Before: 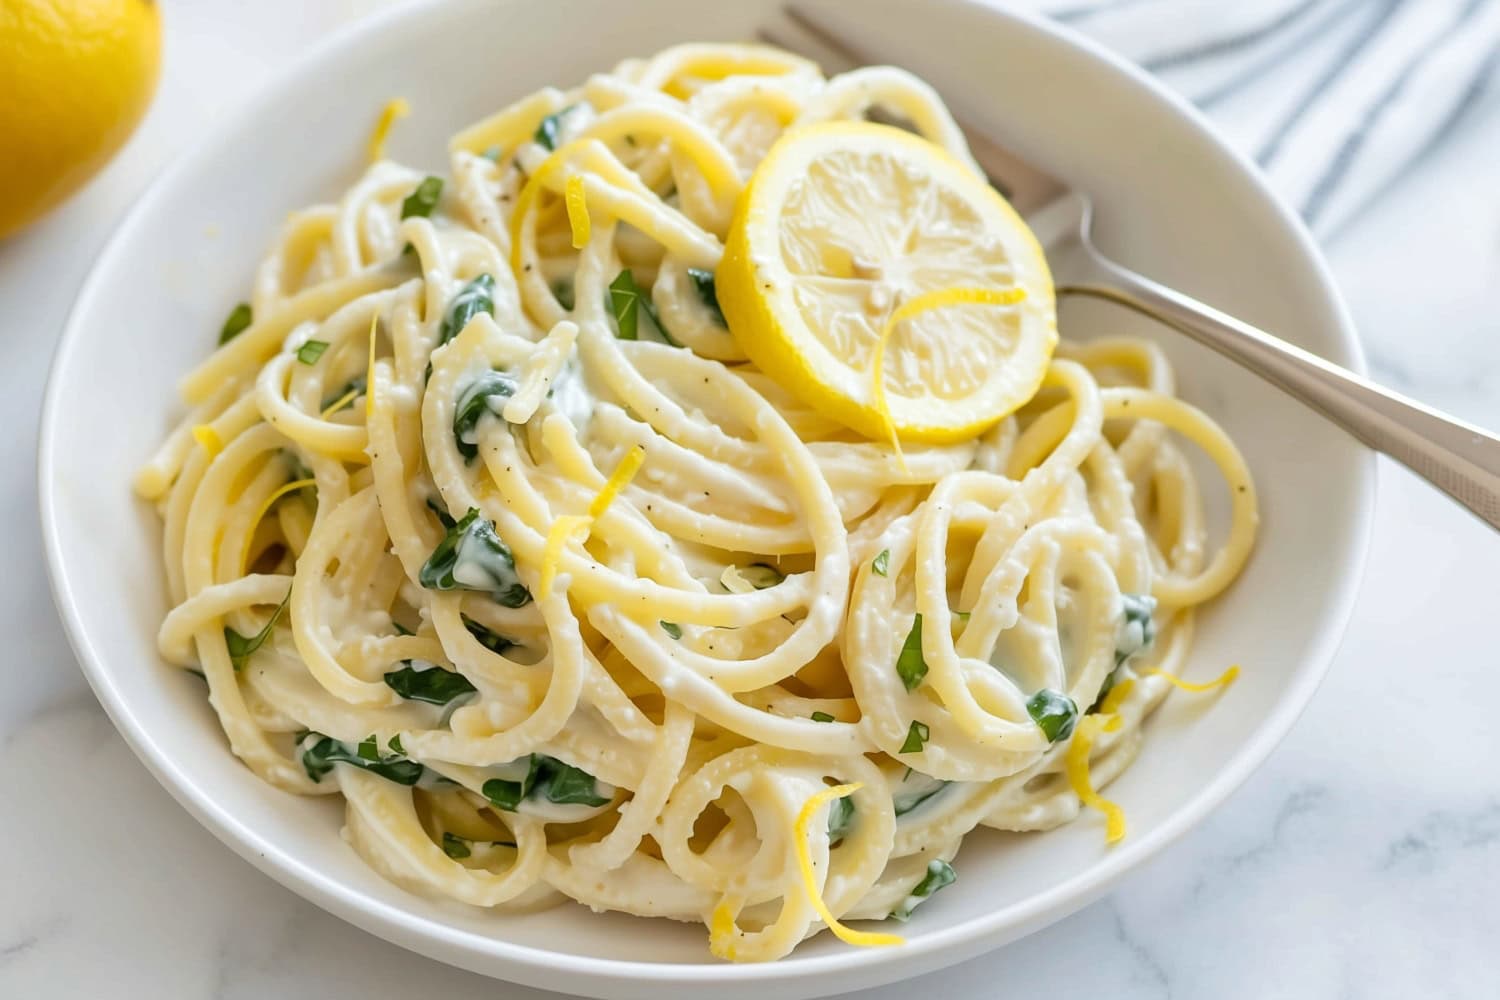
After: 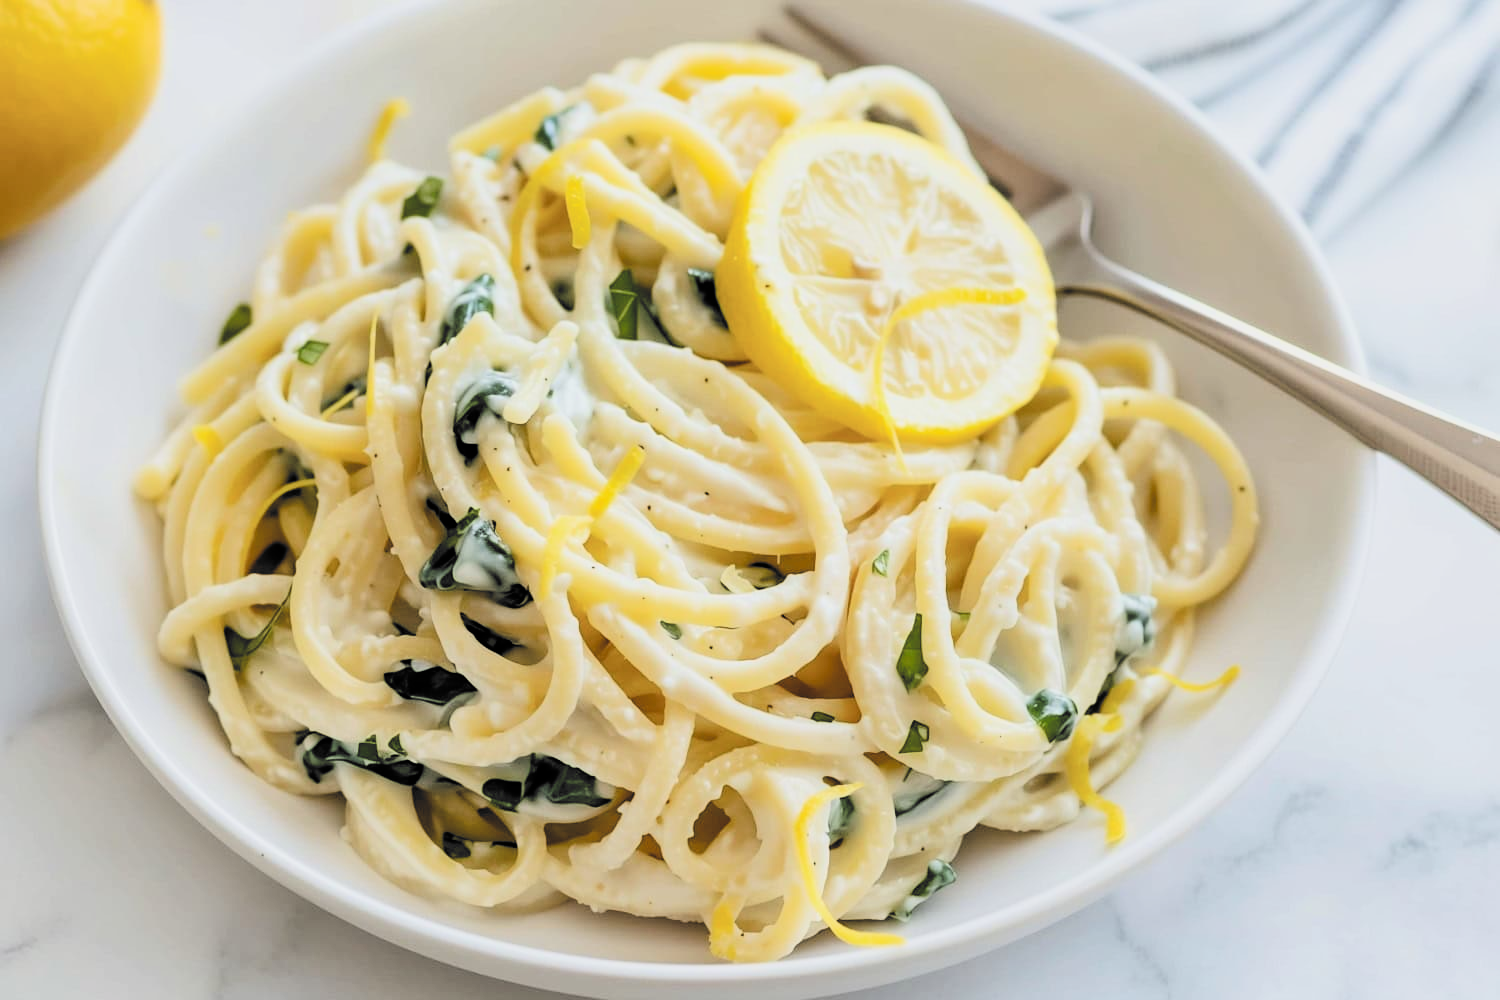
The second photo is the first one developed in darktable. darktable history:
filmic rgb: black relative exposure -5.13 EV, white relative exposure 3.55 EV, hardness 3.18, contrast 1.49, highlights saturation mix -49.08%, color science v6 (2022)
